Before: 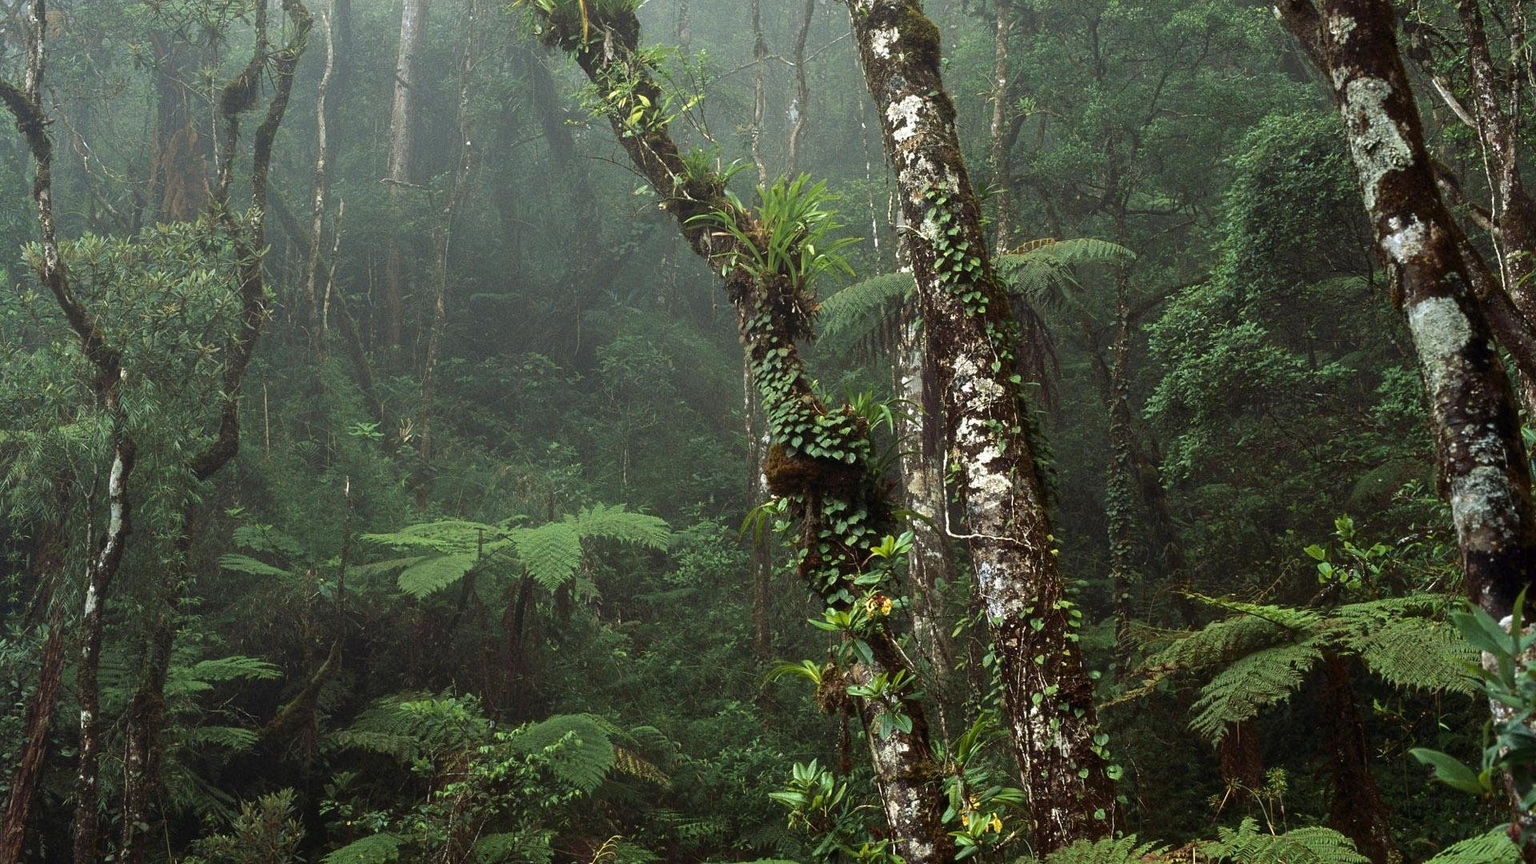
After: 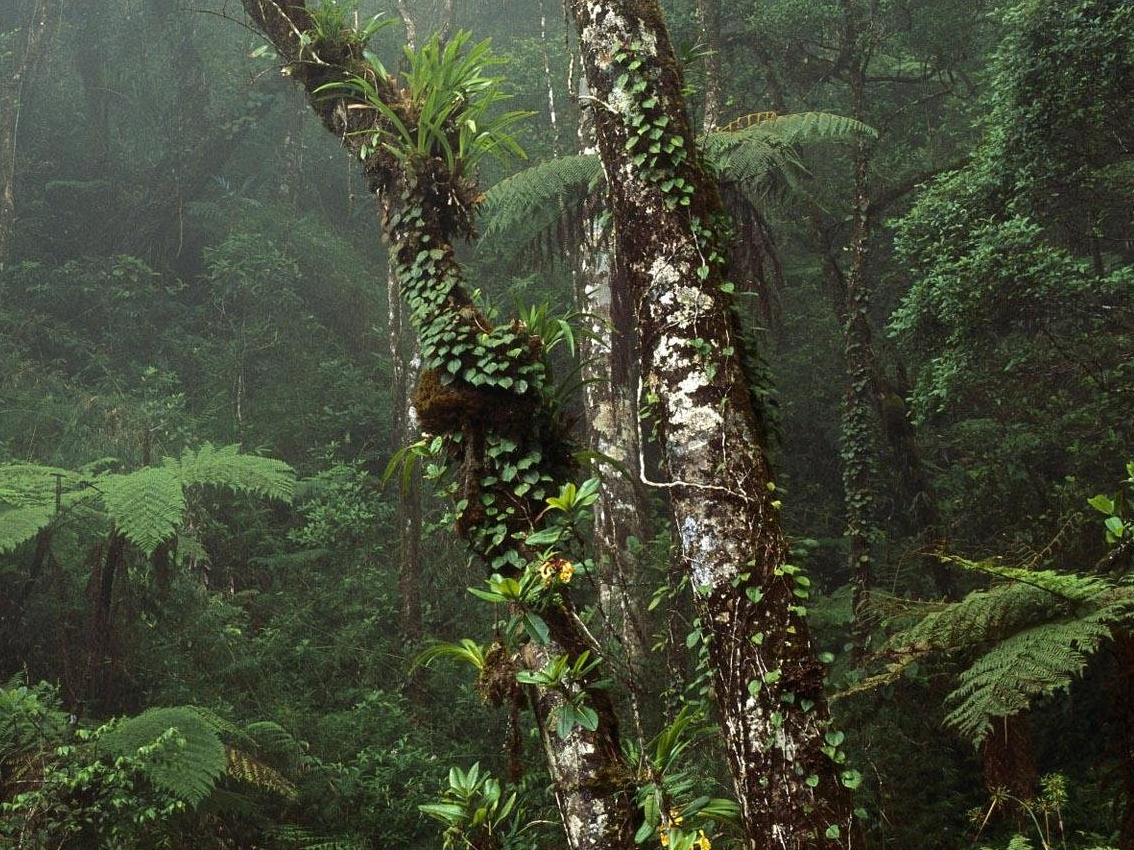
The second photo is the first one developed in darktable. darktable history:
crop and rotate: left 28.258%, top 17.343%, right 12.67%, bottom 3.883%
